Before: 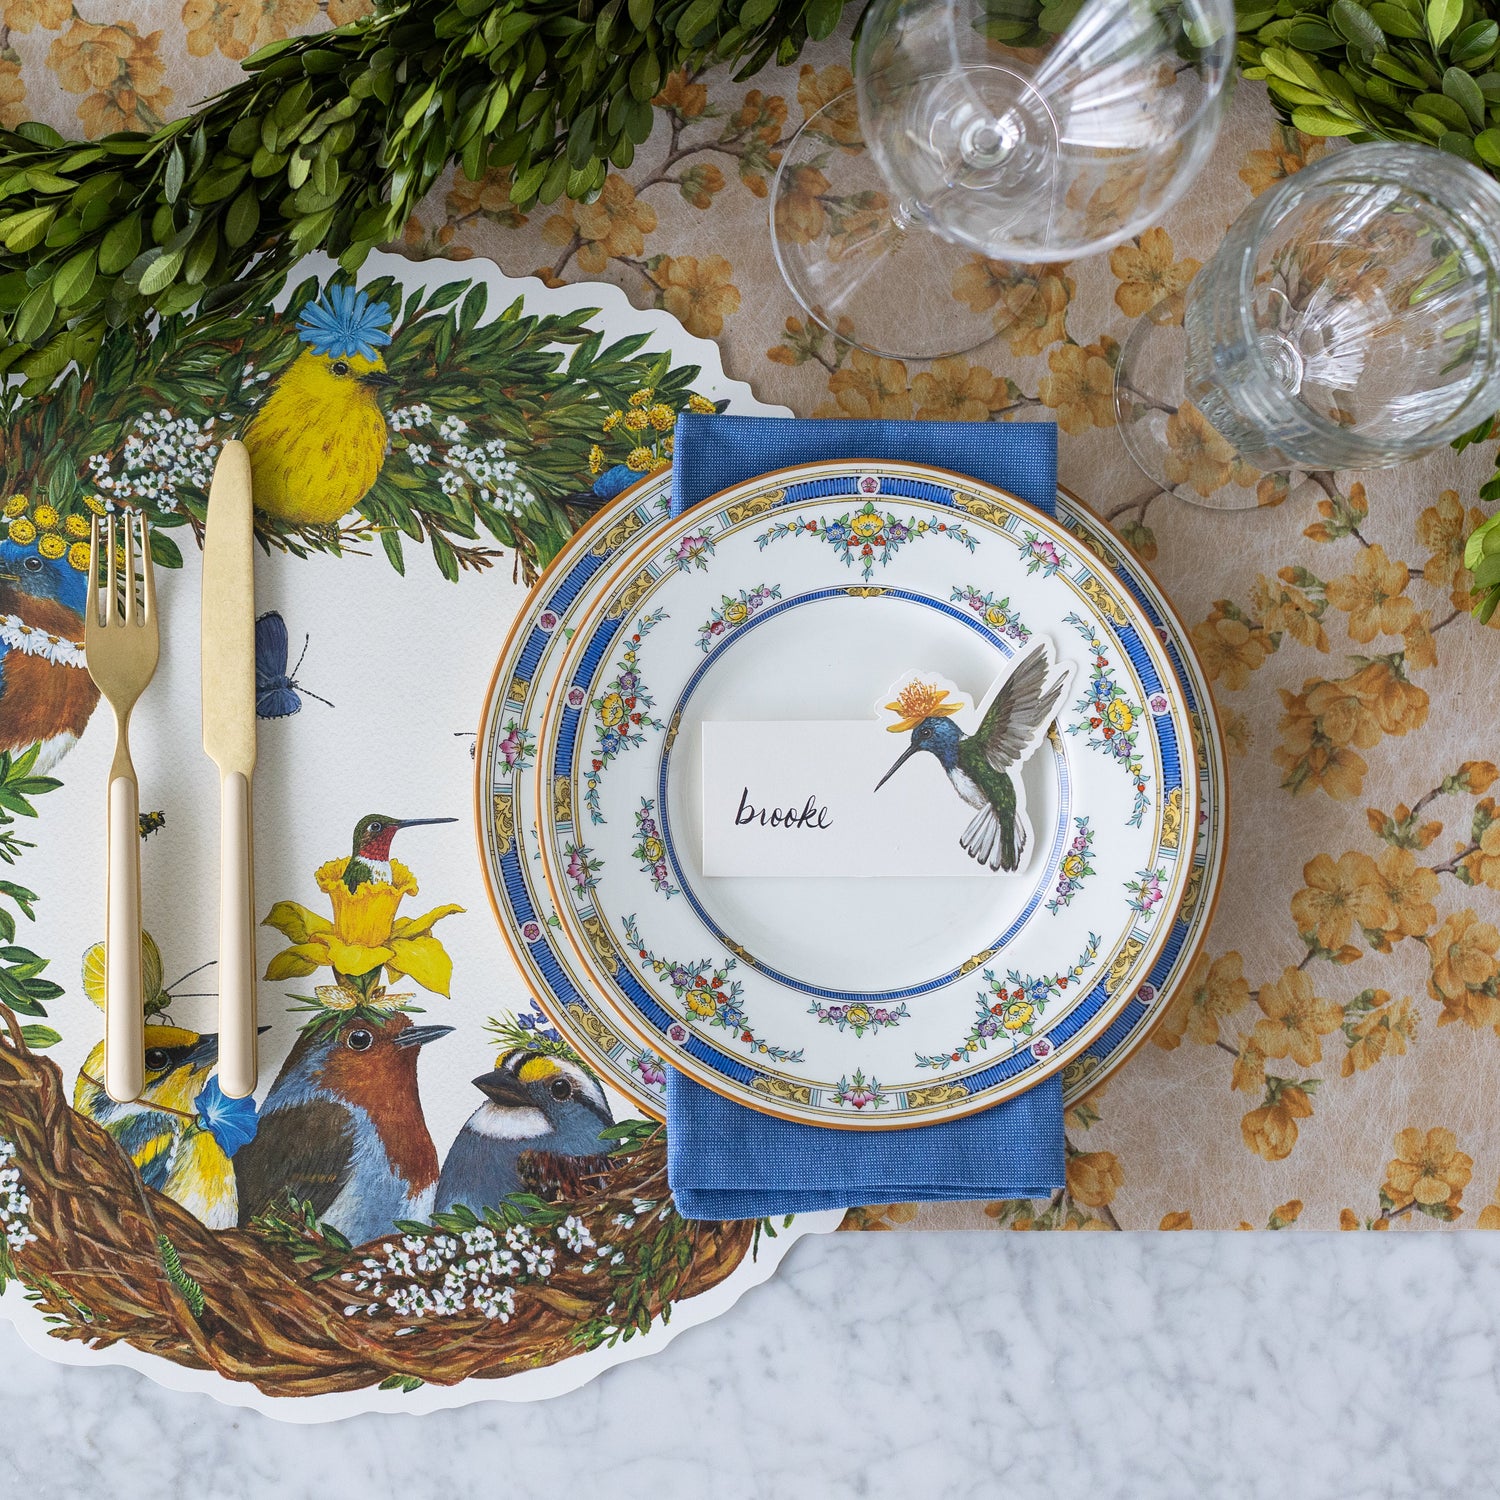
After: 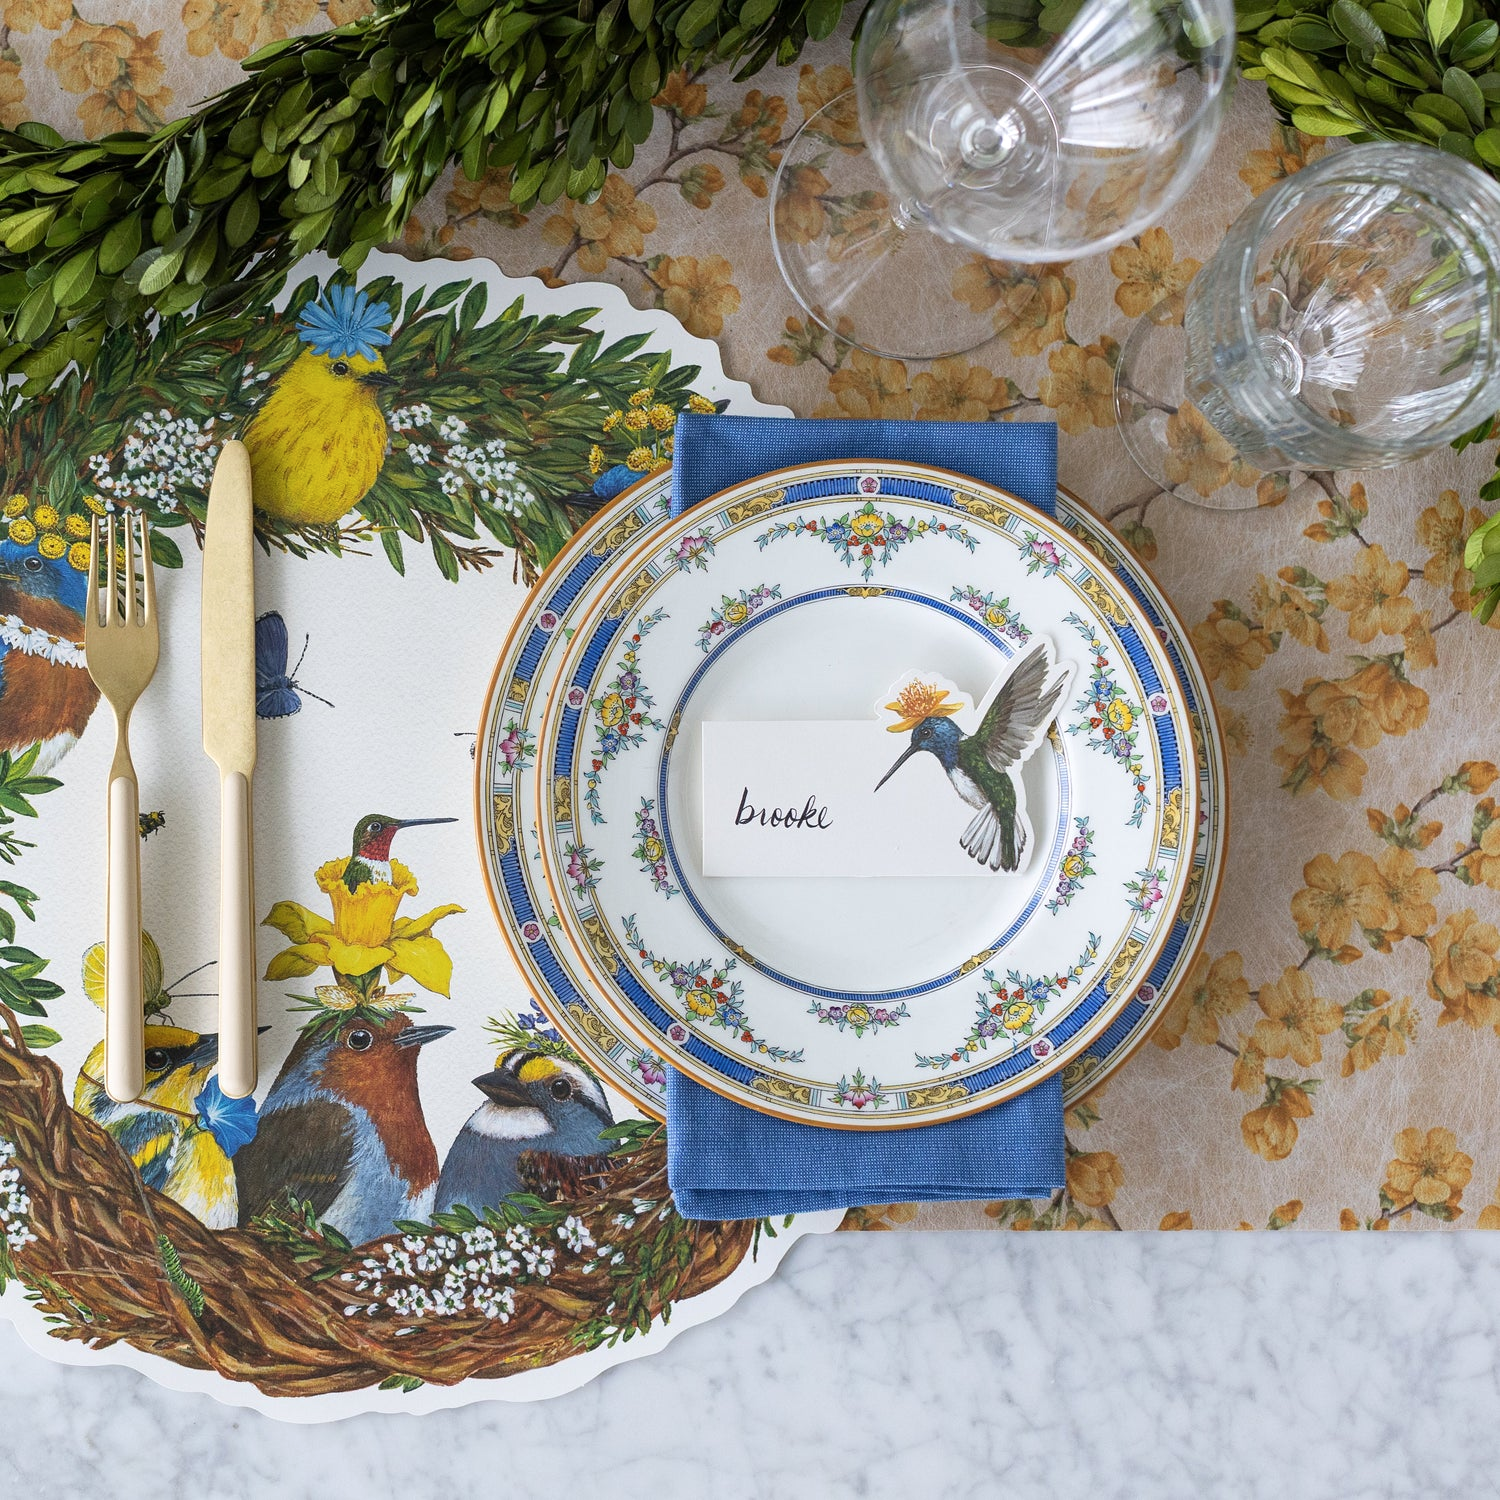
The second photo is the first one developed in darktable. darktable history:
levels: levels [0, 0.492, 0.984]
contrast brightness saturation: saturation -0.05
